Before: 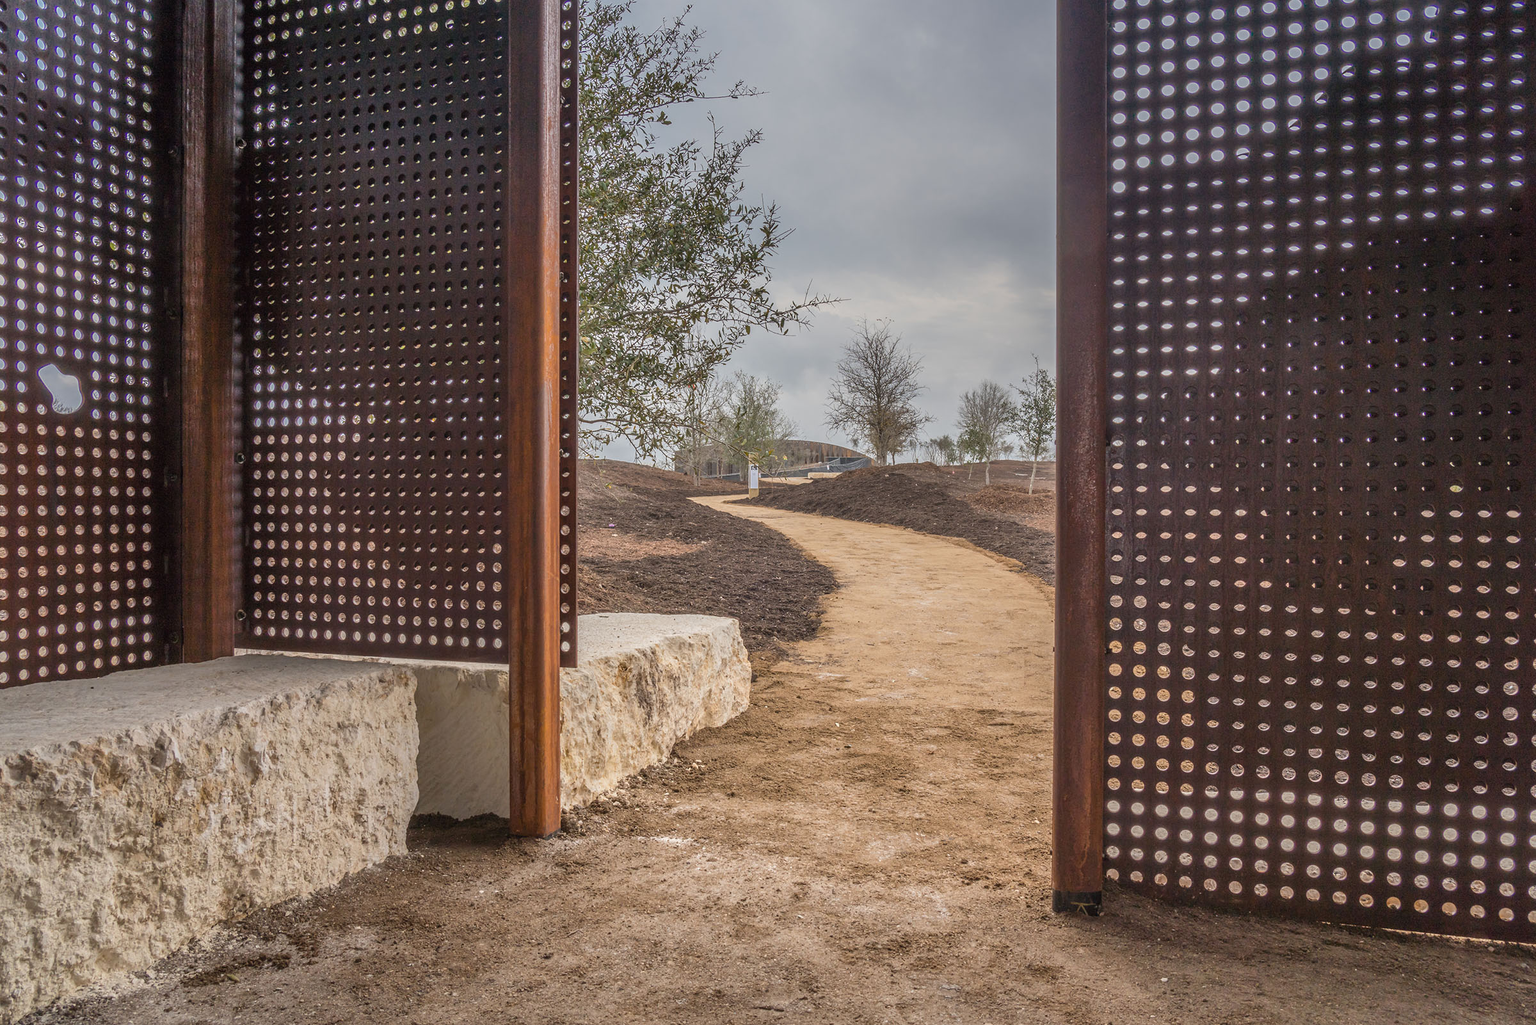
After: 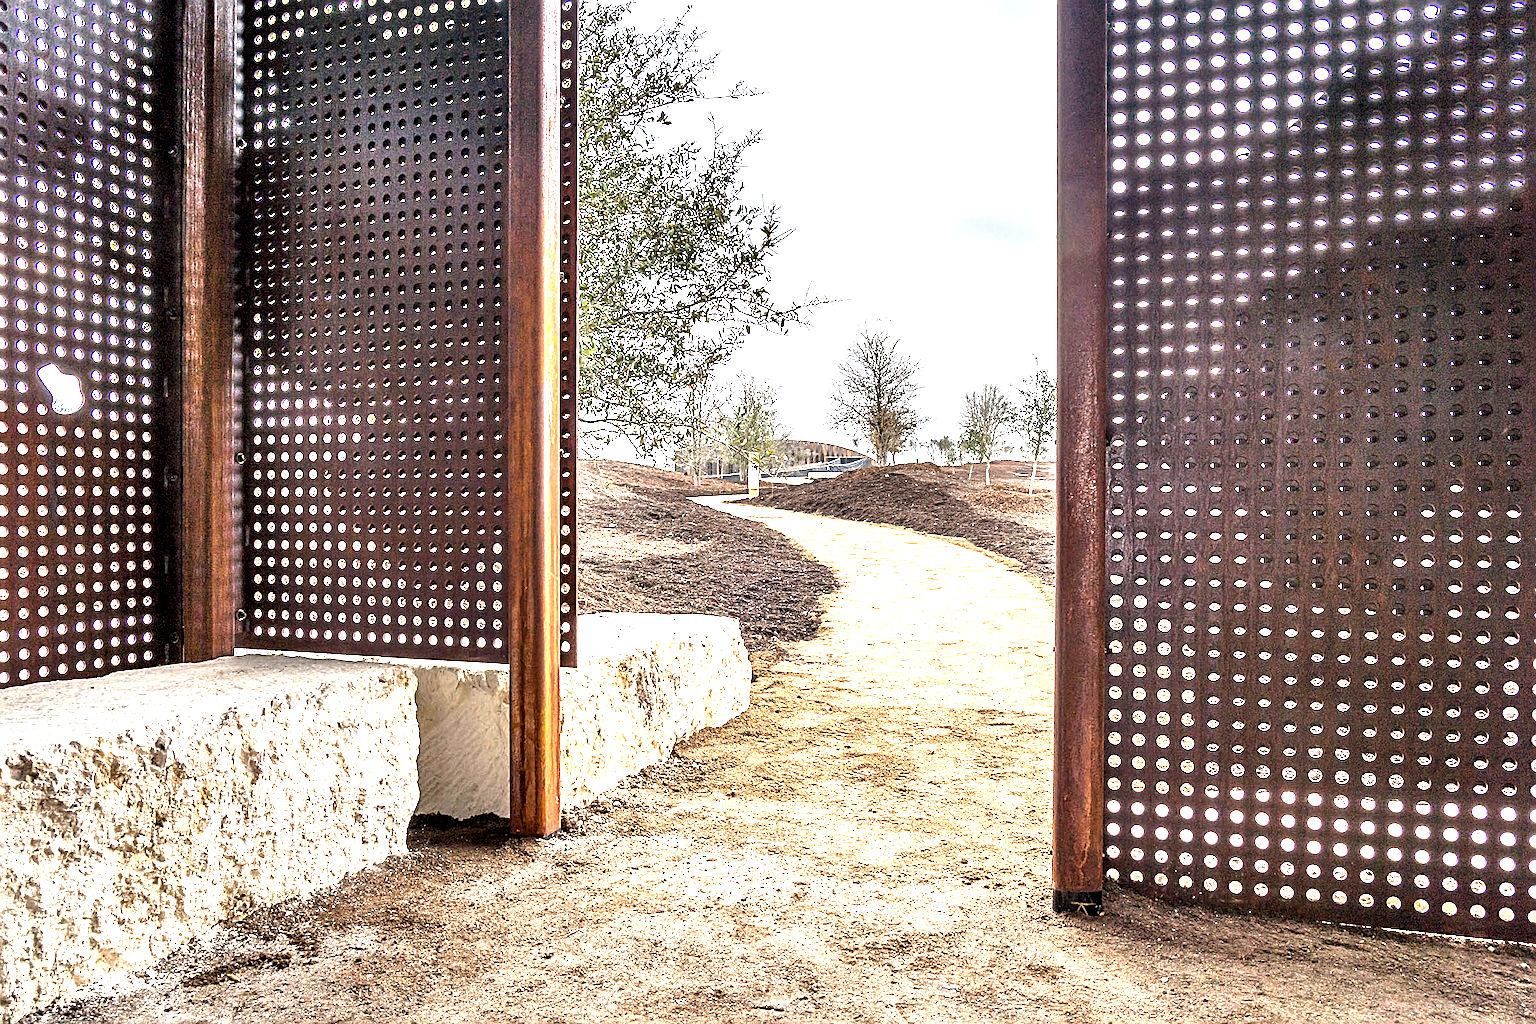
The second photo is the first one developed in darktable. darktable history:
local contrast: highlights 103%, shadows 102%, detail 119%, midtone range 0.2
sharpen: radius 2.559, amount 0.639
exposure: black level correction 0, exposure 1.749 EV, compensate highlight preservation false
contrast equalizer: octaves 7, y [[0.6 ×6], [0.55 ×6], [0 ×6], [0 ×6], [0 ×6]]
